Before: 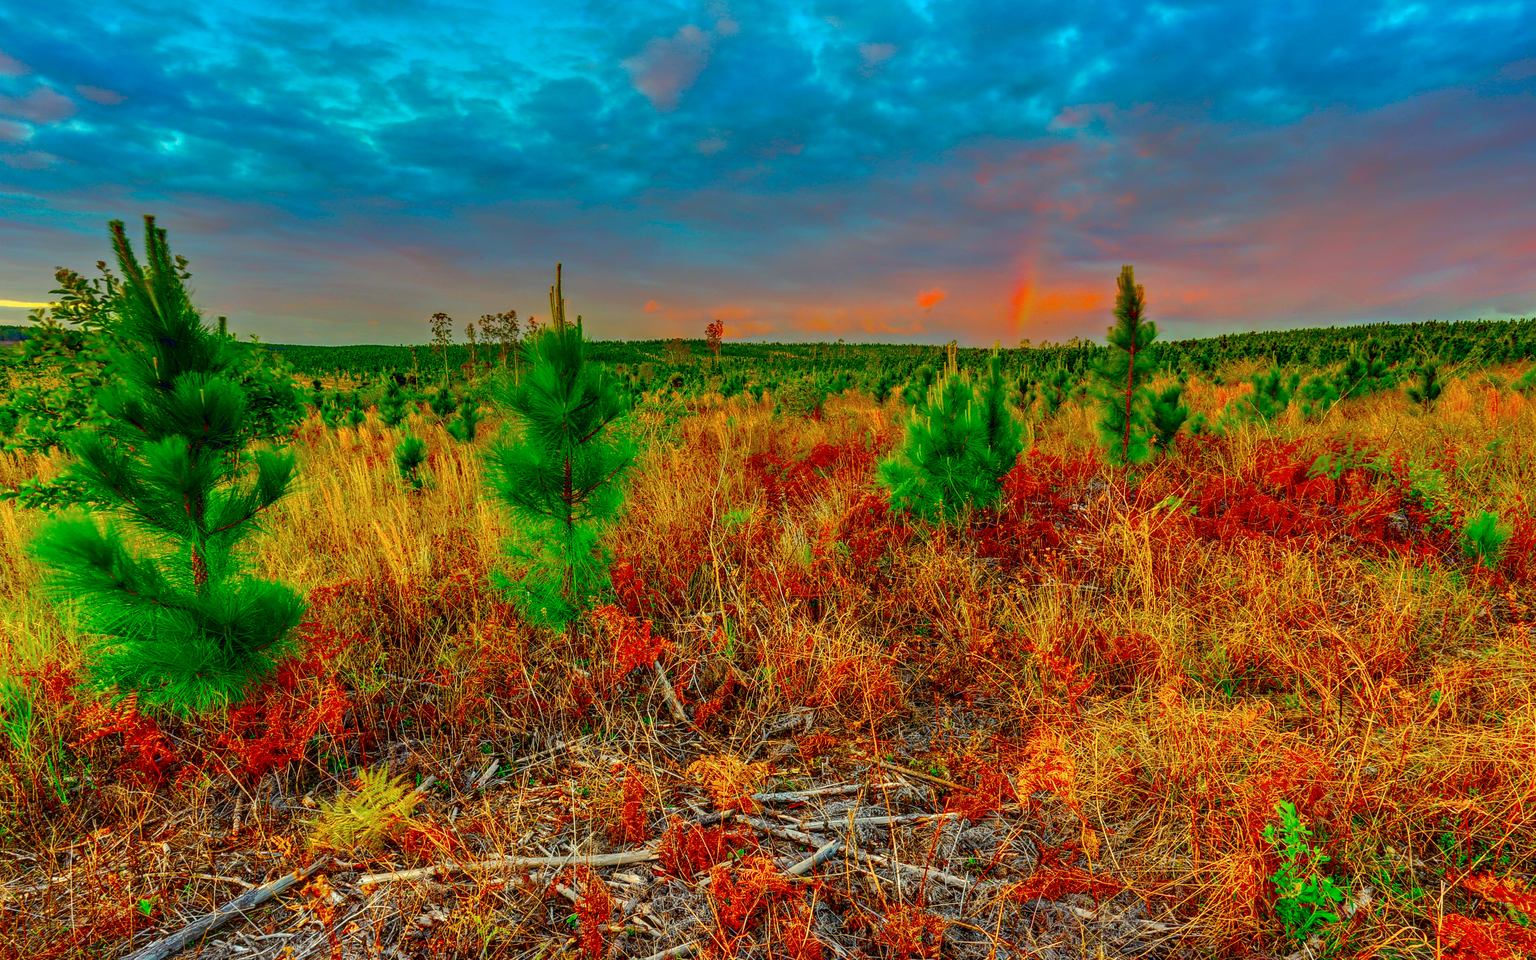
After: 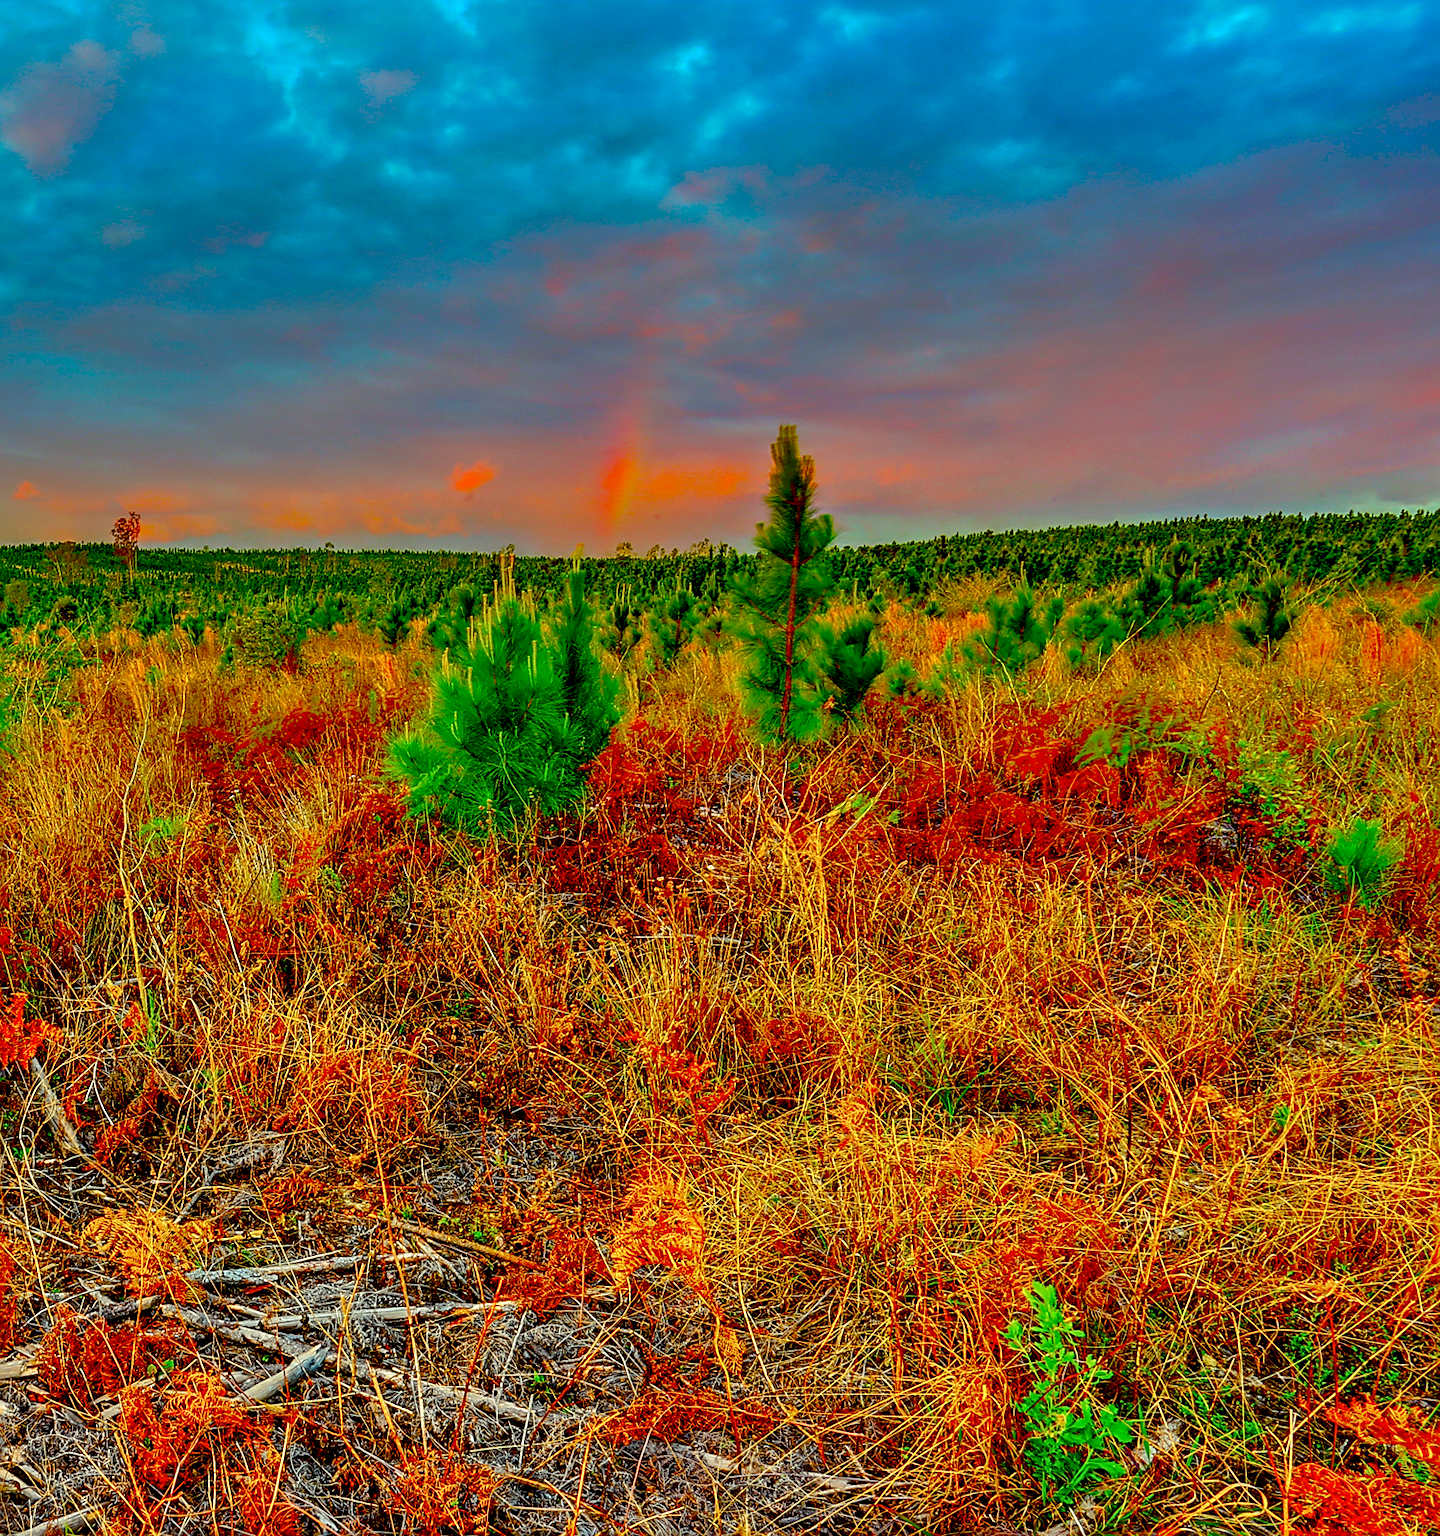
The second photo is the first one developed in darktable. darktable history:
exposure: black level correction 0.009, compensate highlight preservation false
sharpen: on, module defaults
crop: left 41.402%
shadows and highlights: shadows 52.34, highlights -28.23, soften with gaussian
